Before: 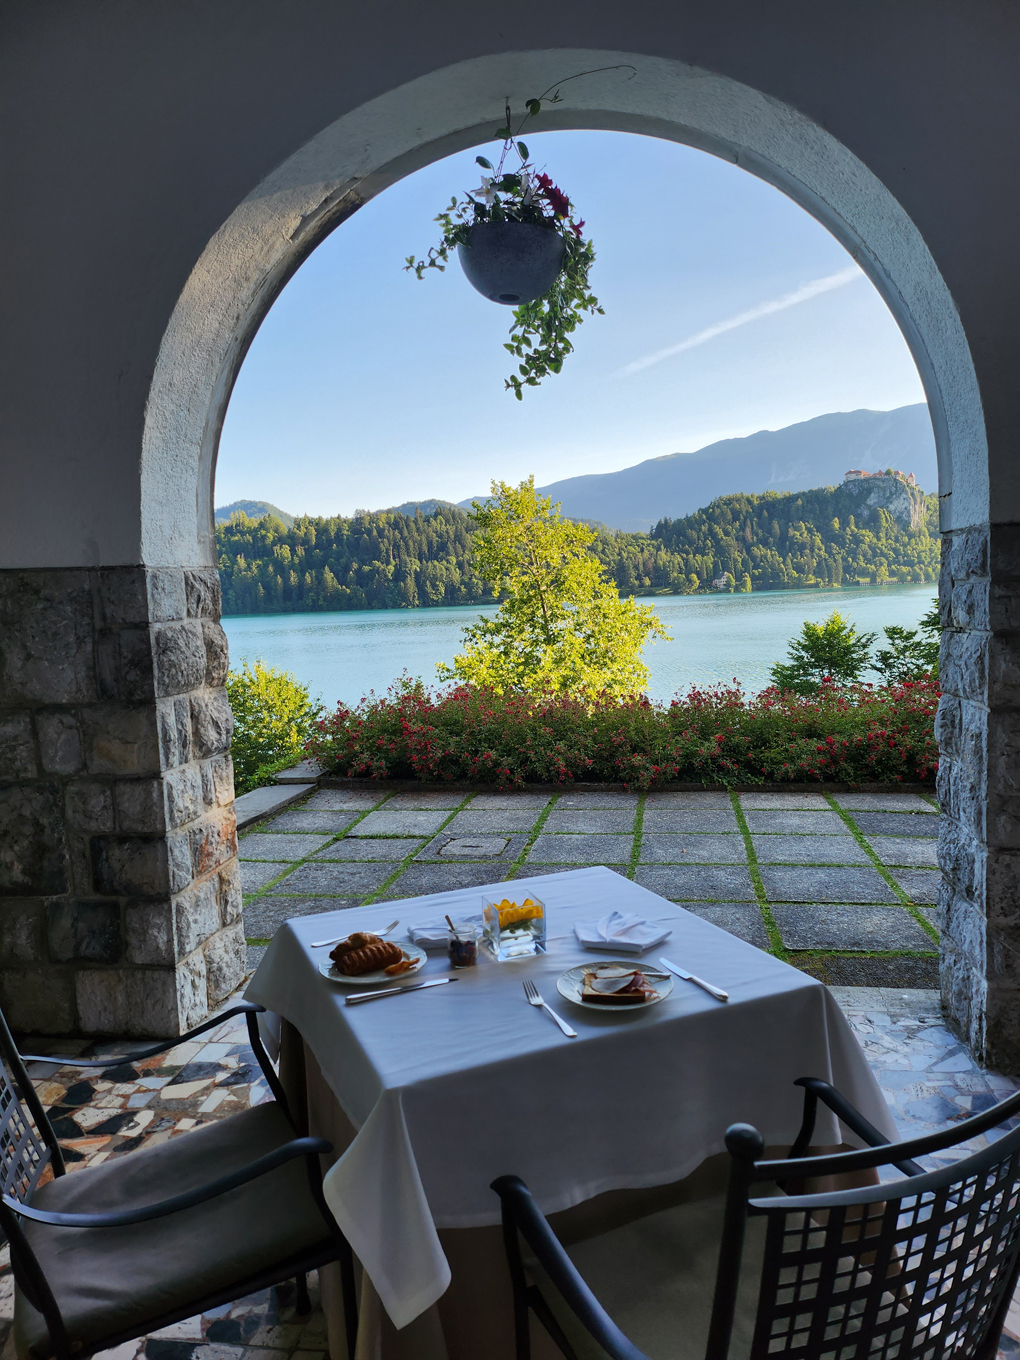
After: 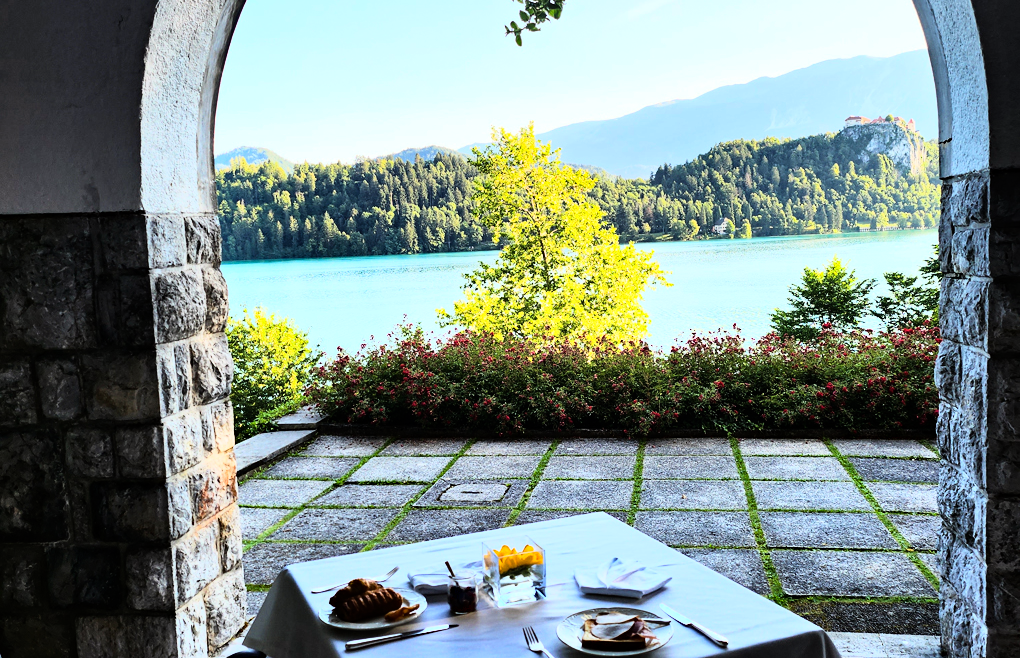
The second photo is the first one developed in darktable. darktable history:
haze removal: strength 0.29, distance 0.25, compatibility mode true, adaptive false
rgb curve: curves: ch0 [(0, 0) (0.21, 0.15) (0.24, 0.21) (0.5, 0.75) (0.75, 0.96) (0.89, 0.99) (1, 1)]; ch1 [(0, 0.02) (0.21, 0.13) (0.25, 0.2) (0.5, 0.67) (0.75, 0.9) (0.89, 0.97) (1, 1)]; ch2 [(0, 0.02) (0.21, 0.13) (0.25, 0.2) (0.5, 0.67) (0.75, 0.9) (0.89, 0.97) (1, 1)], compensate middle gray true
crop and rotate: top 26.056%, bottom 25.543%
